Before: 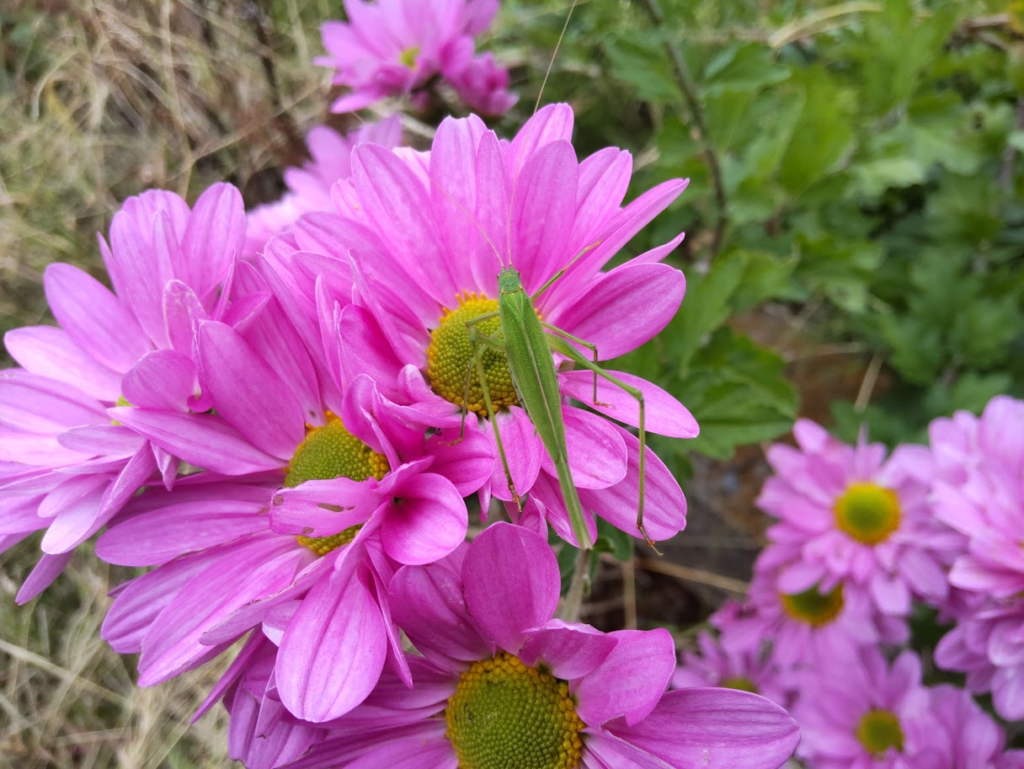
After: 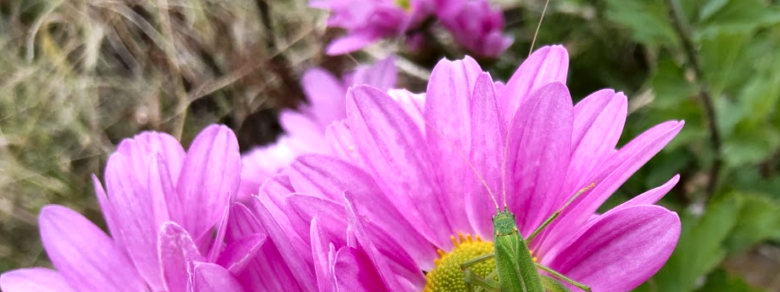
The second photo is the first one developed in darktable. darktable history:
crop: left 0.579%, top 7.627%, right 23.167%, bottom 54.275%
local contrast: mode bilateral grid, contrast 70, coarseness 75, detail 180%, midtone range 0.2
